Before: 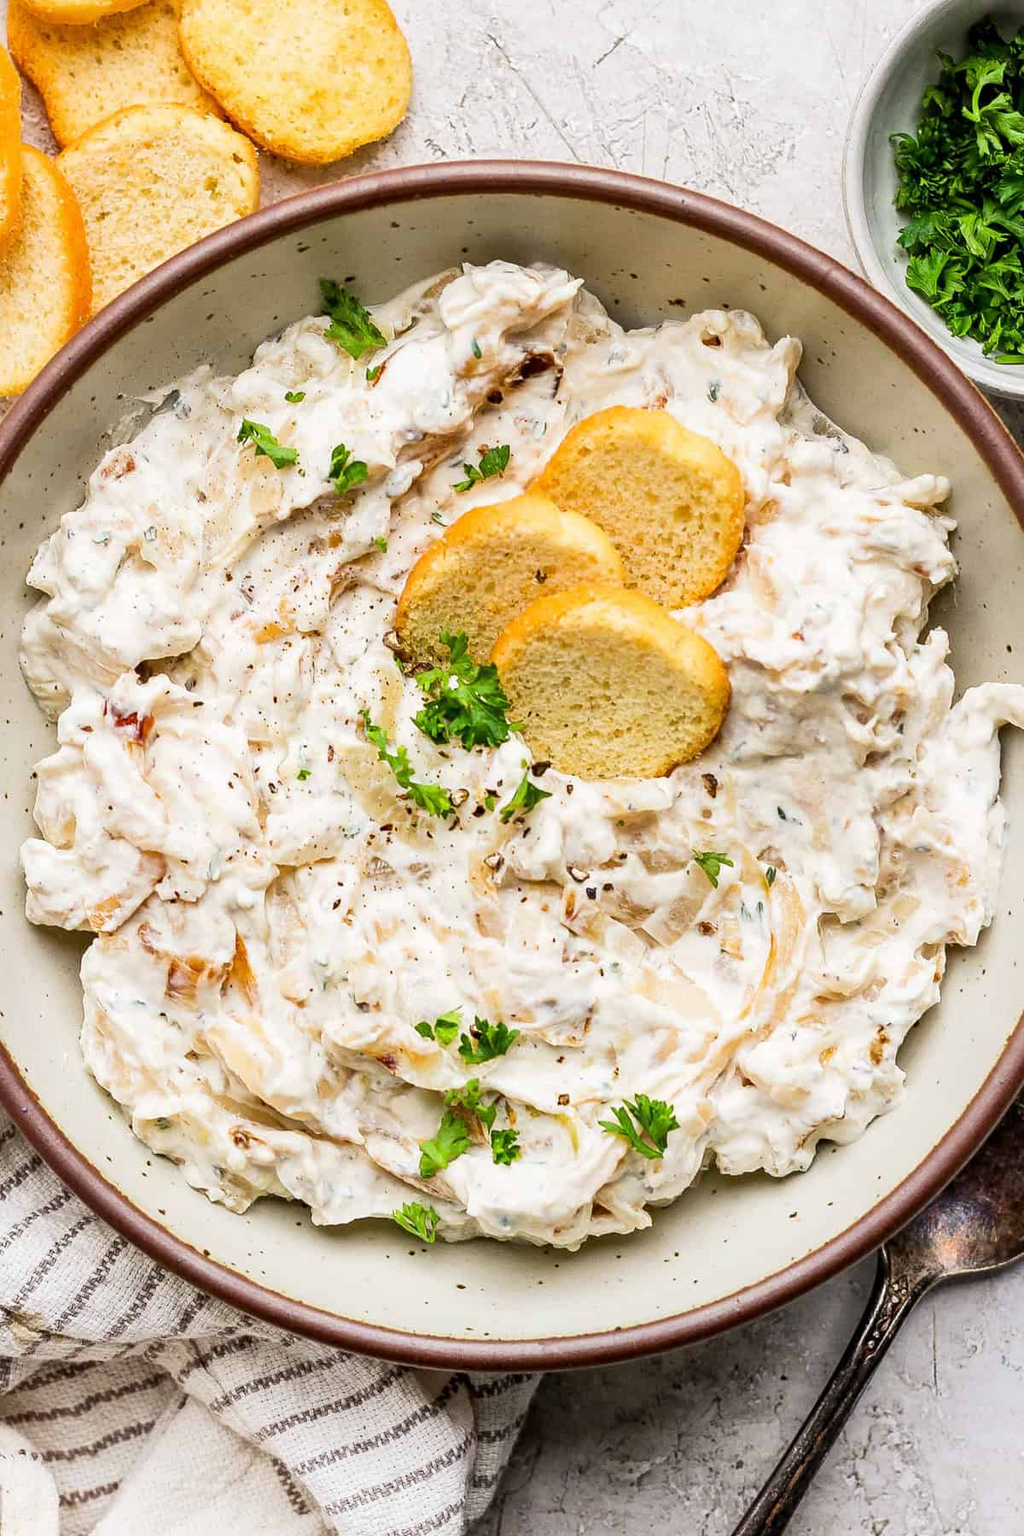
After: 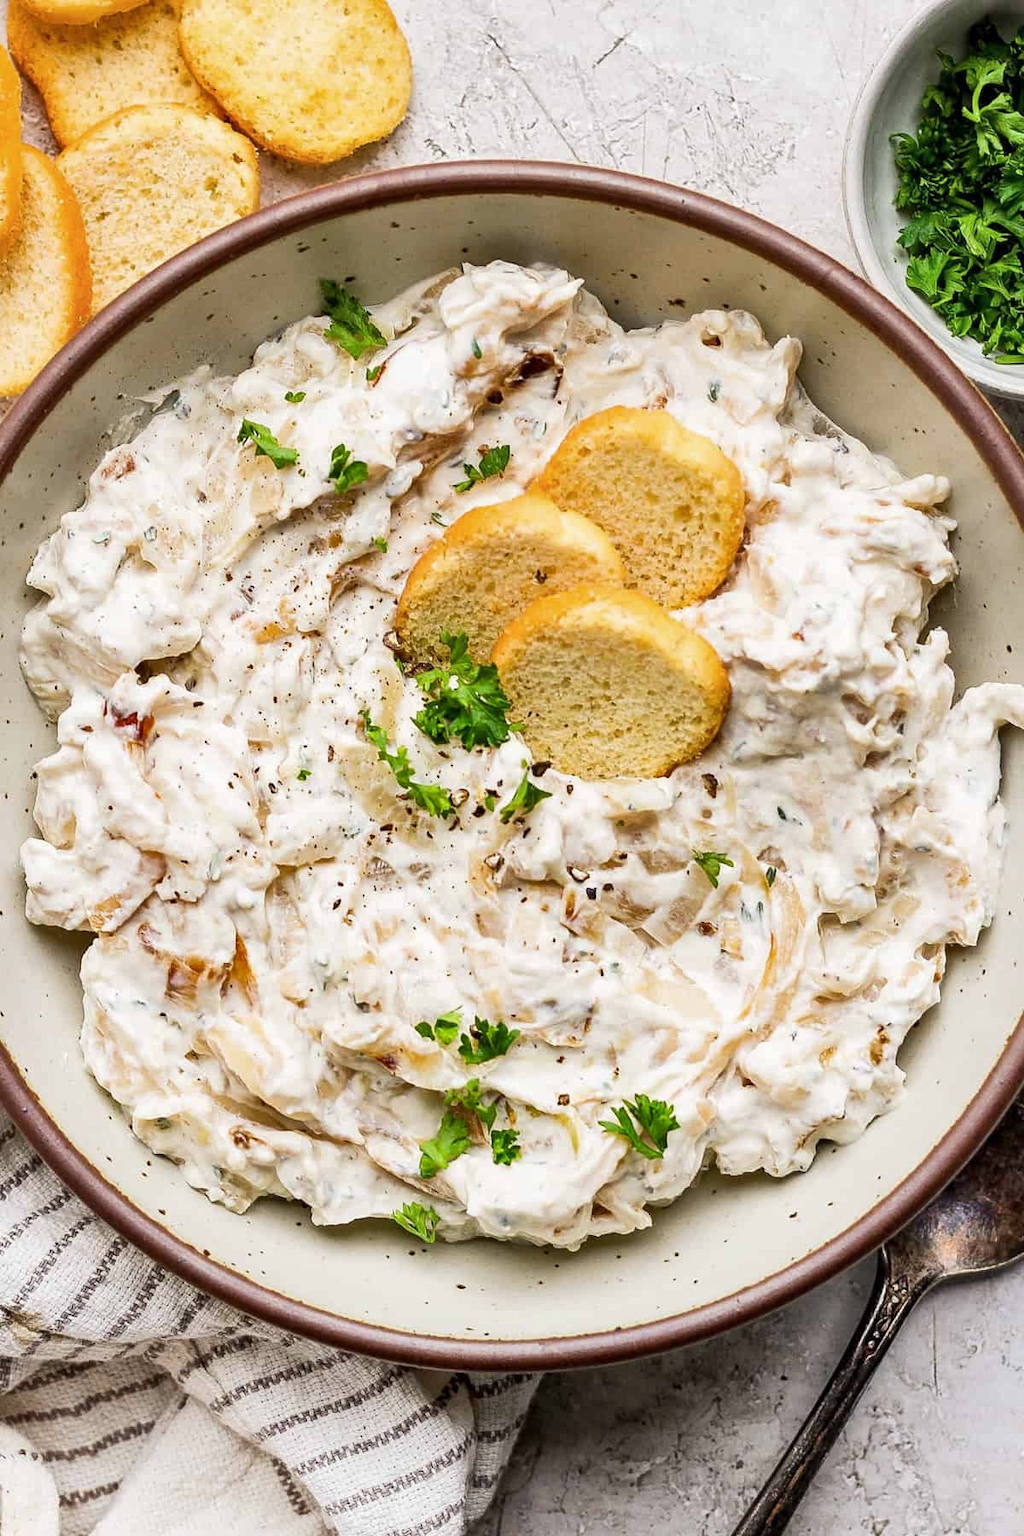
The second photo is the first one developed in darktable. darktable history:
shadows and highlights: shadows 32, highlights -32, soften with gaussian
color zones: curves: ch1 [(0, 0.469) (0.01, 0.469) (0.12, 0.446) (0.248, 0.469) (0.5, 0.5) (0.748, 0.5) (0.99, 0.469) (1, 0.469)]
